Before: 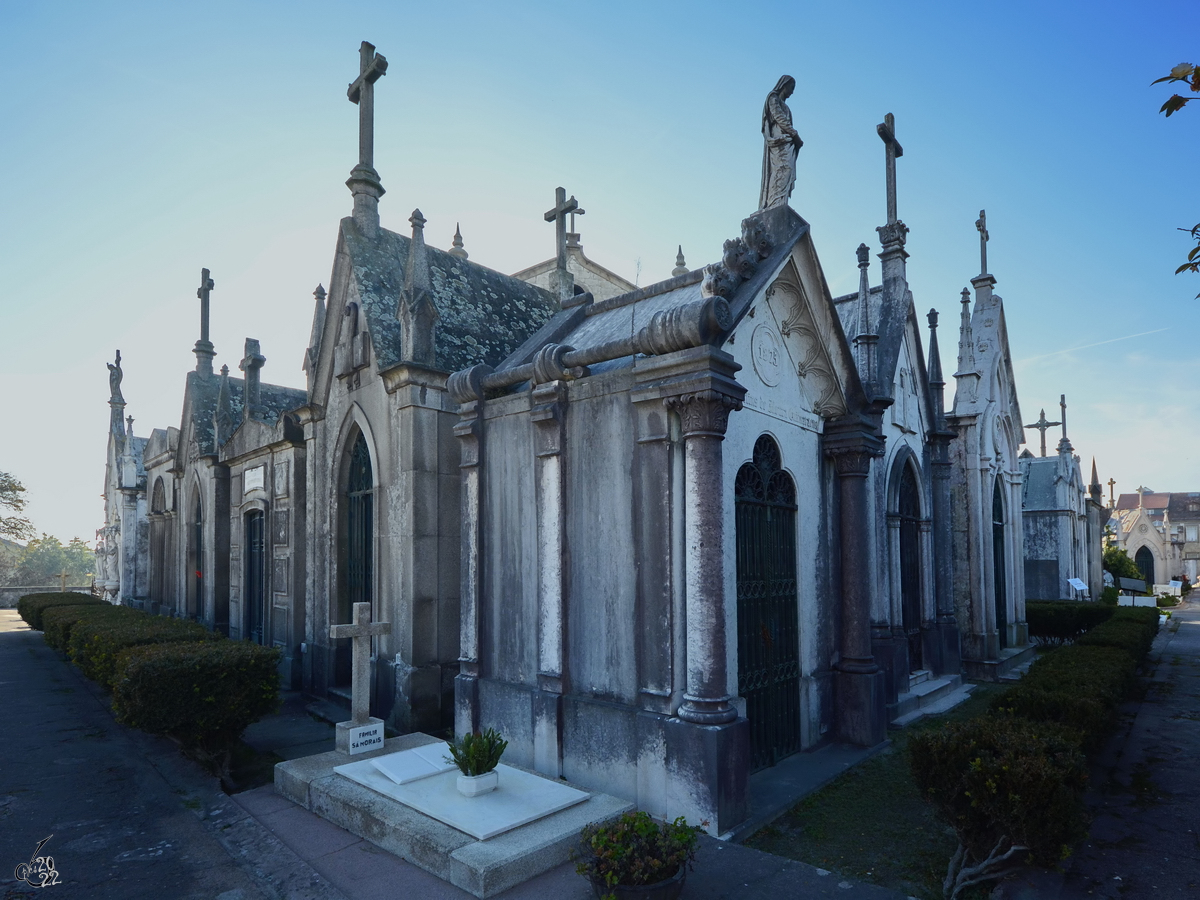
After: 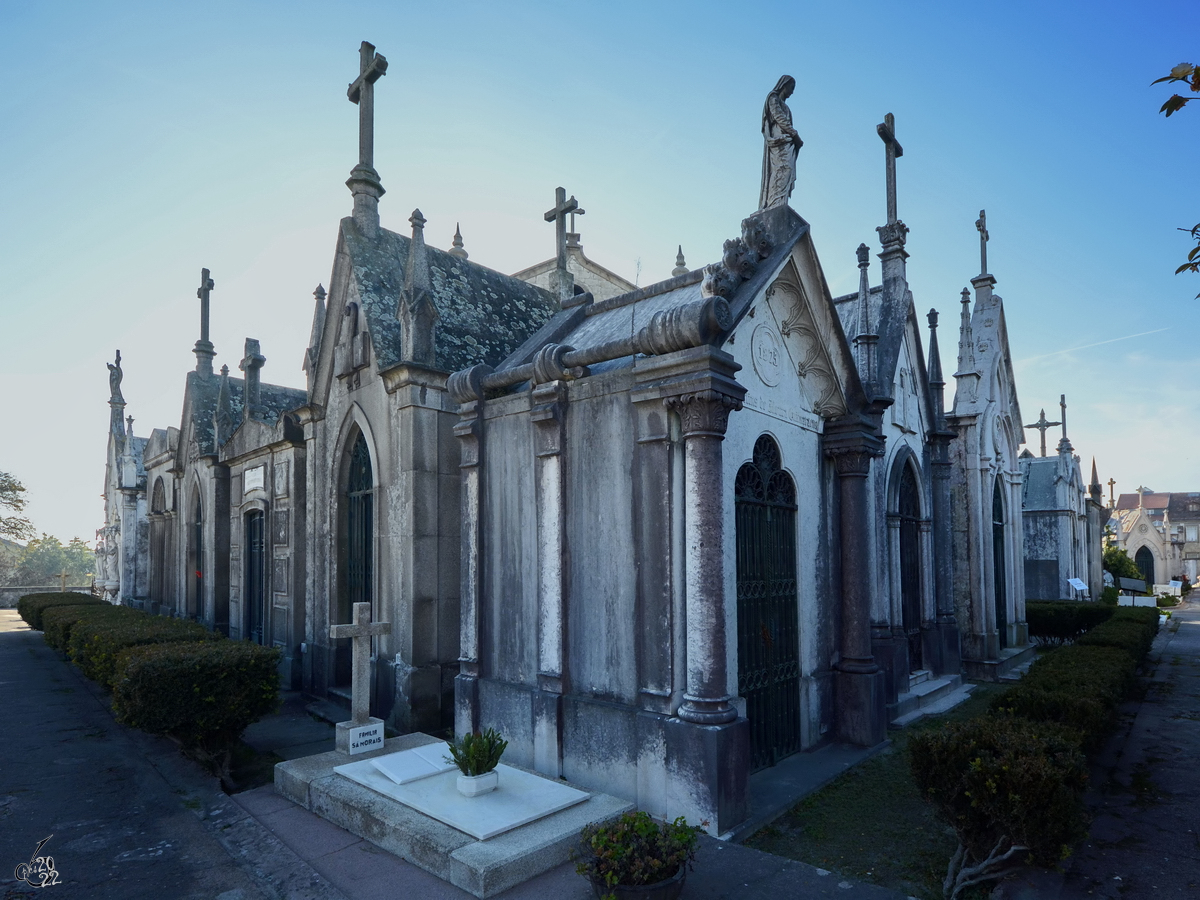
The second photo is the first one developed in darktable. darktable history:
local contrast: highlights 103%, shadows 101%, detail 120%, midtone range 0.2
